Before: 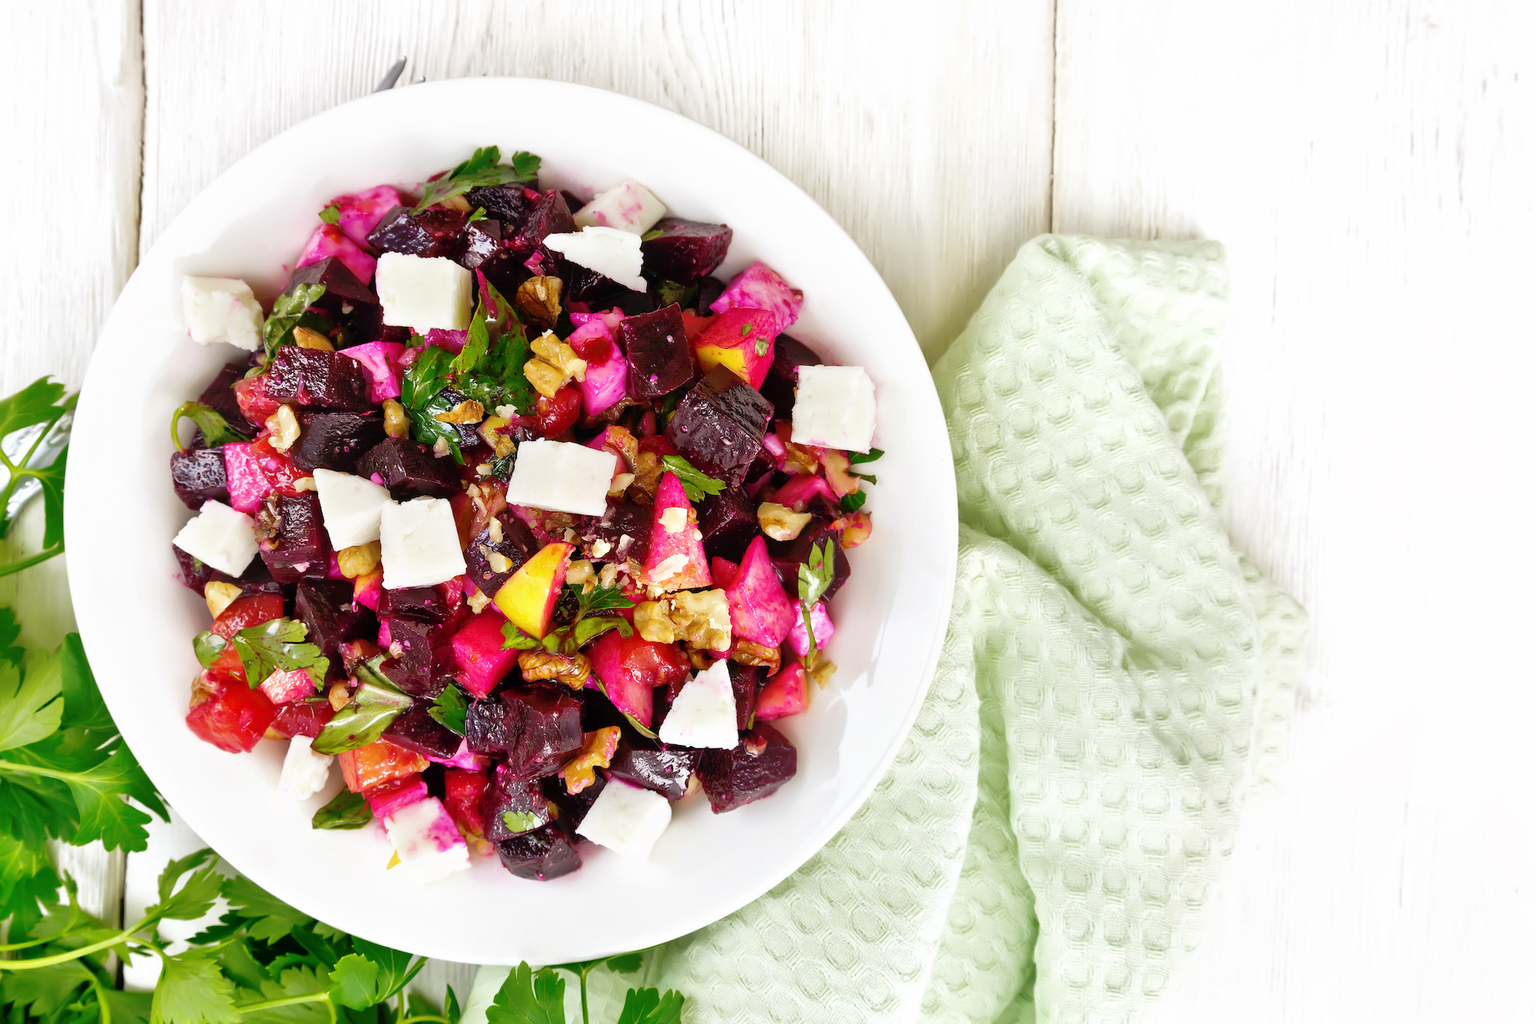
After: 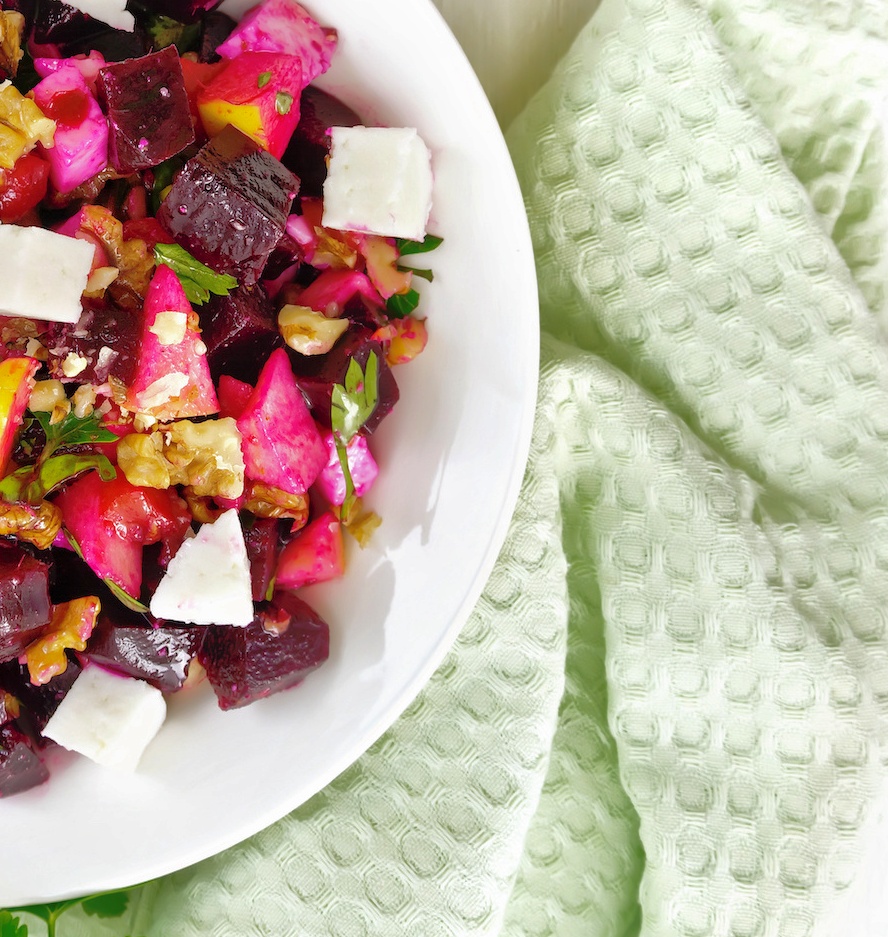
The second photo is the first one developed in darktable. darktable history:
crop: left 35.432%, top 26.233%, right 20.145%, bottom 3.432%
shadows and highlights: on, module defaults
